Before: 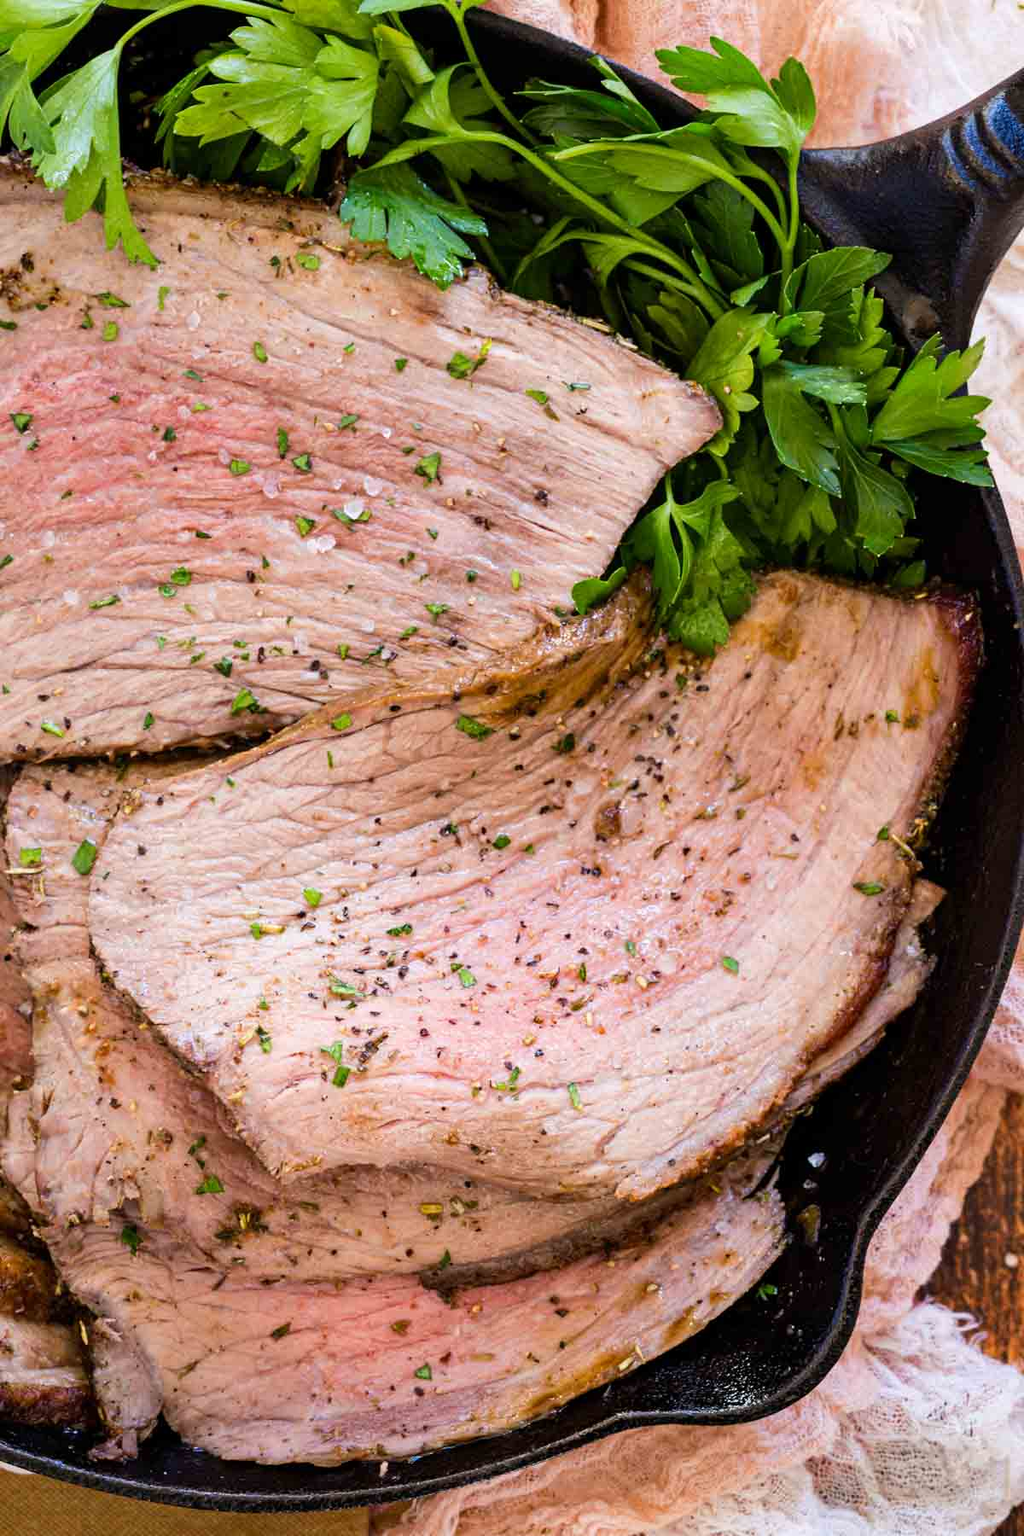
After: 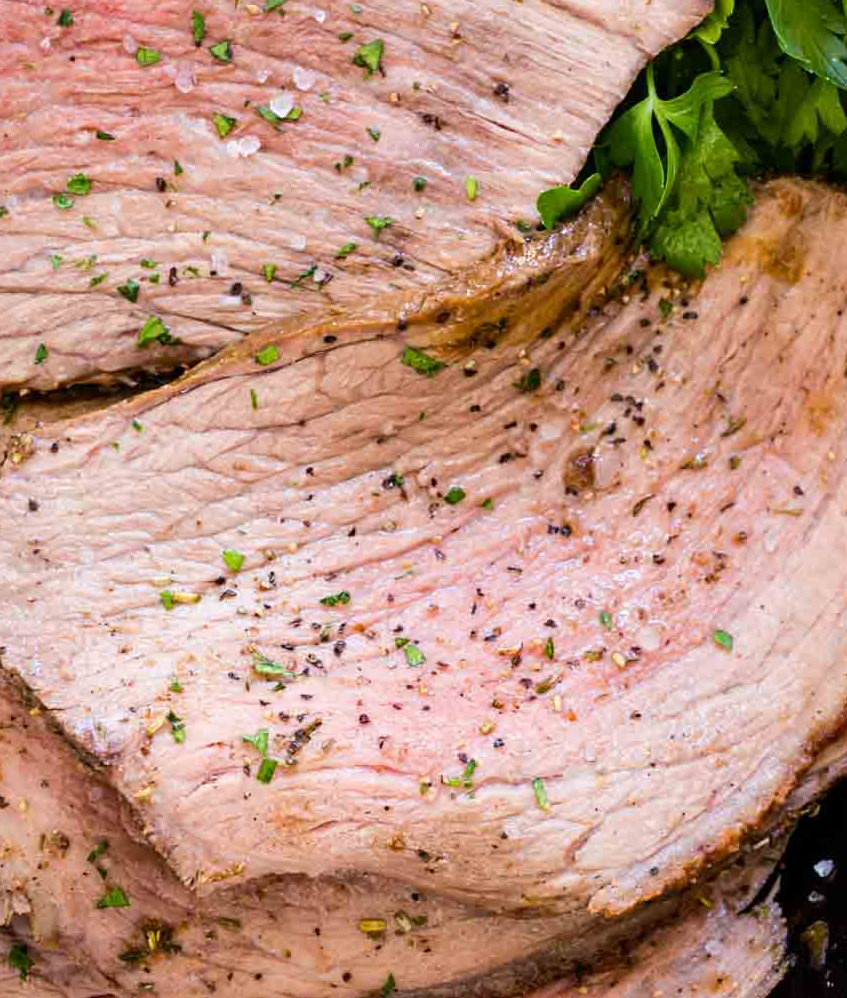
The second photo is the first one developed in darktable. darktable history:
crop: left 11.152%, top 27.3%, right 18.231%, bottom 17.248%
tone equalizer: on, module defaults
